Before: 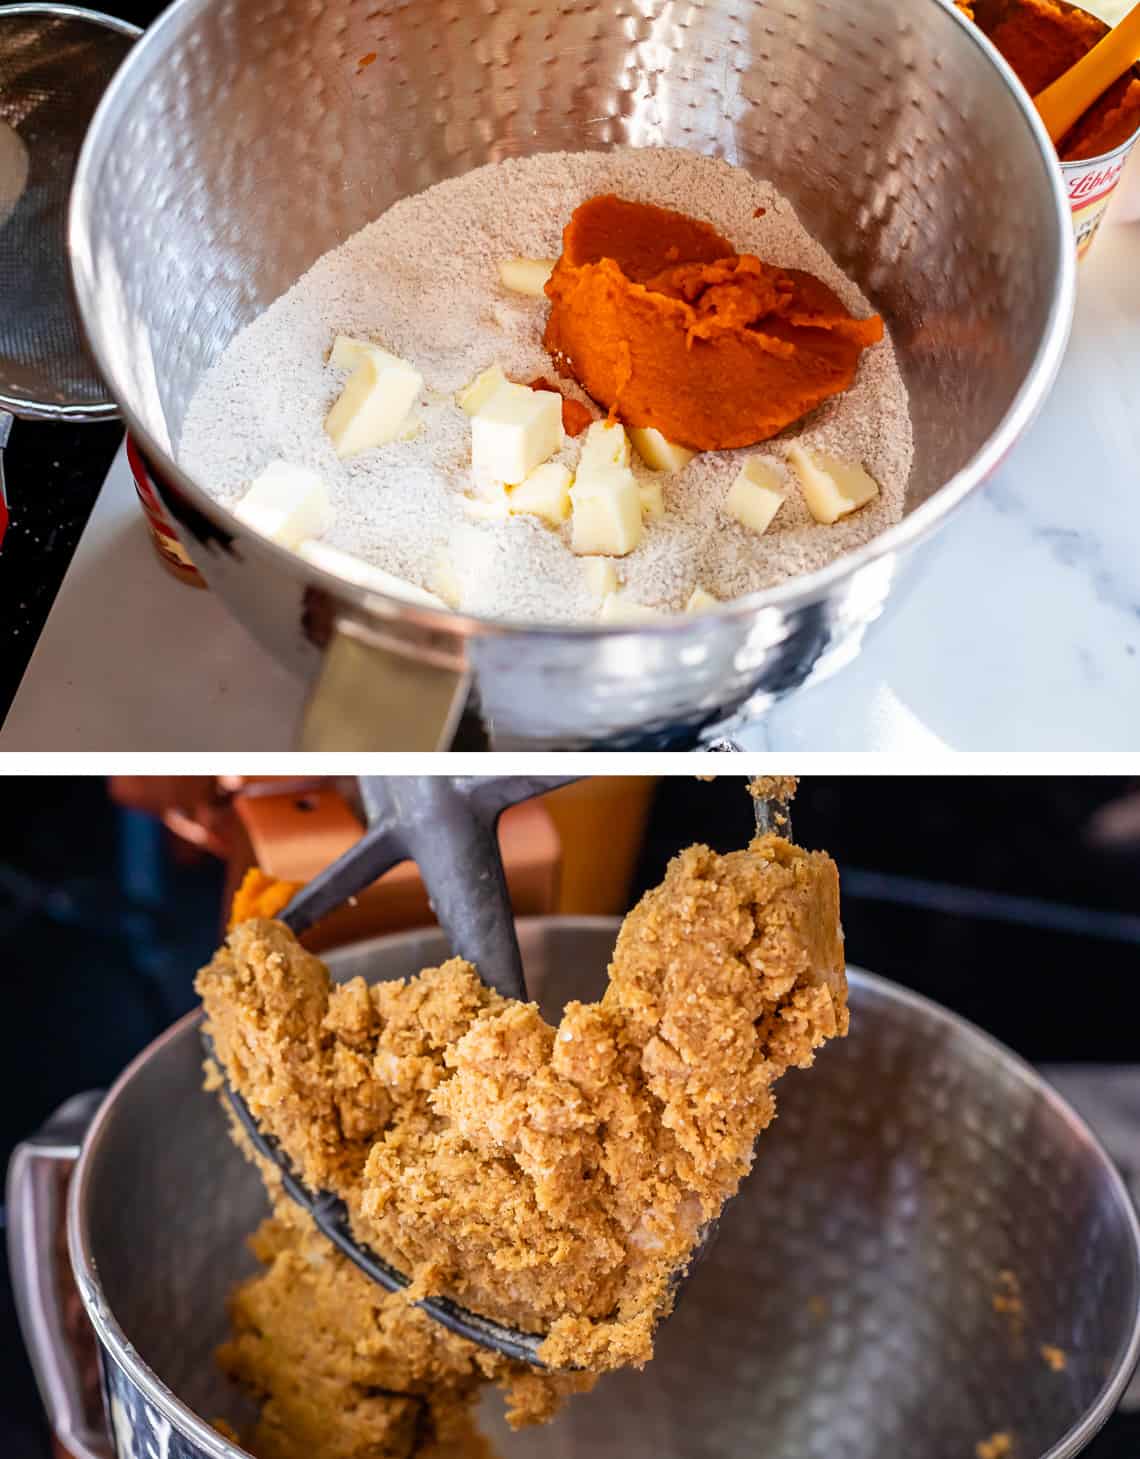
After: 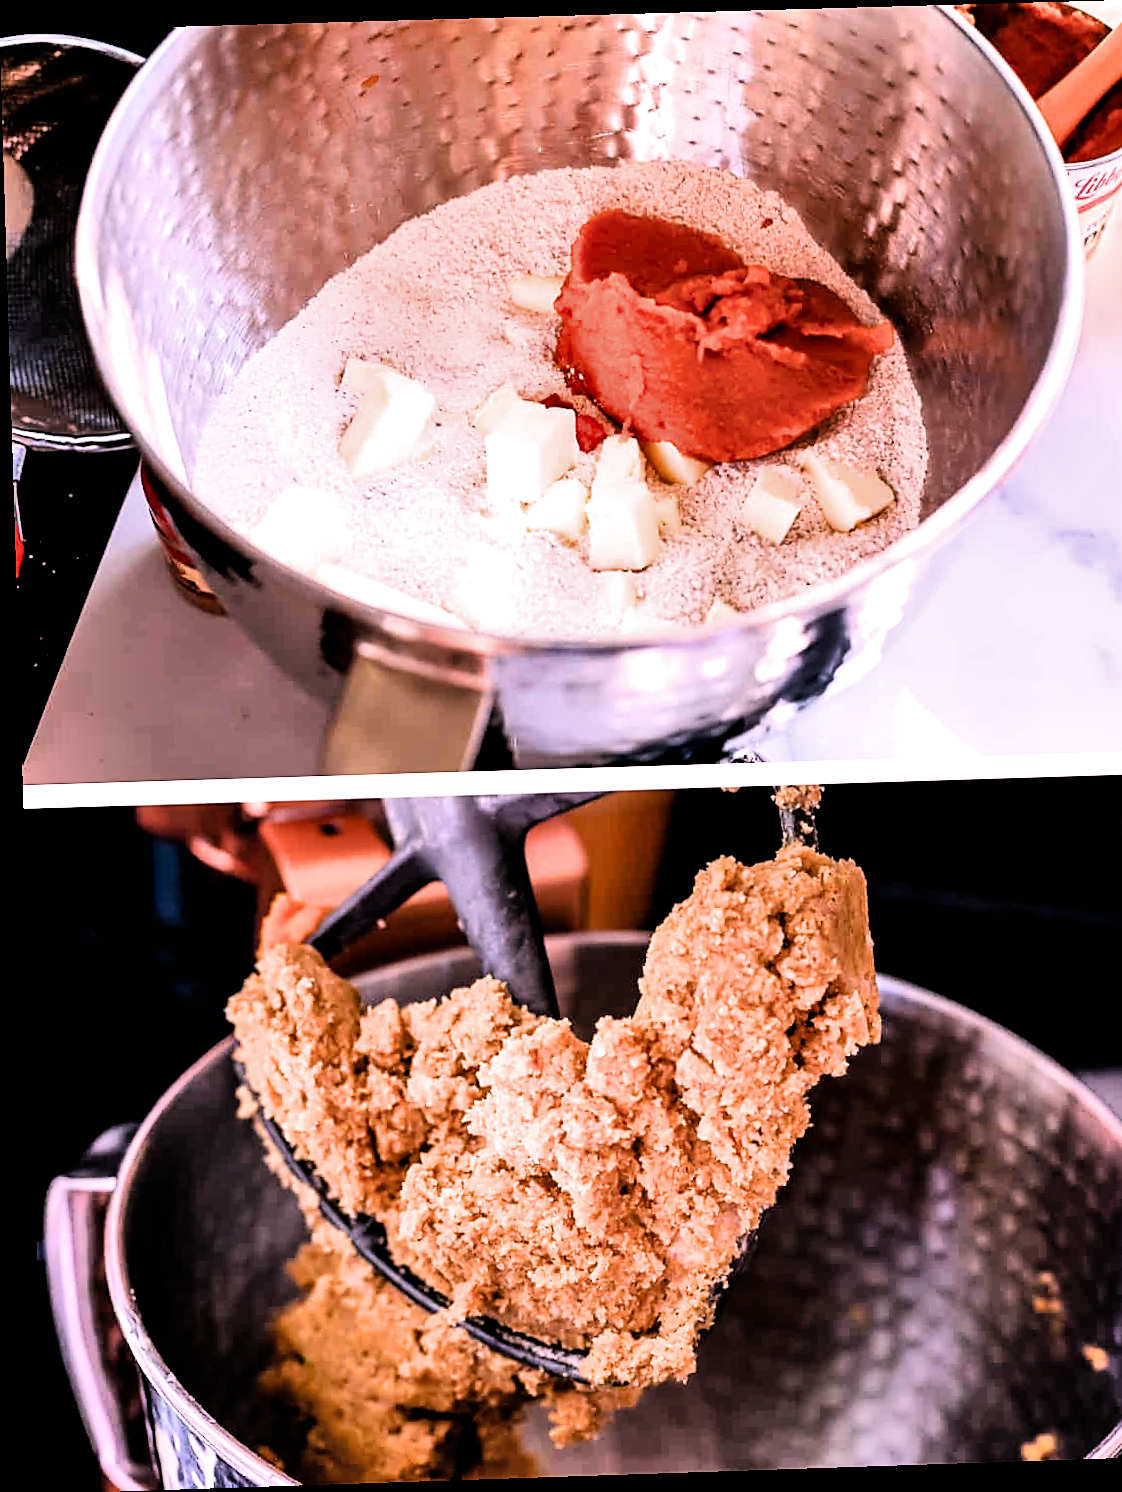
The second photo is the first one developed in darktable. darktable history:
filmic rgb: black relative exposure -3.75 EV, white relative exposure 2.4 EV, dynamic range scaling -50%, hardness 3.42, latitude 30%, contrast 1.8
white balance: red 1.188, blue 1.11
sharpen: radius 1.864, amount 0.398, threshold 1.271
rotate and perspective: rotation -1.77°, lens shift (horizontal) 0.004, automatic cropping off
shadows and highlights: soften with gaussian
crop and rotate: right 5.167%
